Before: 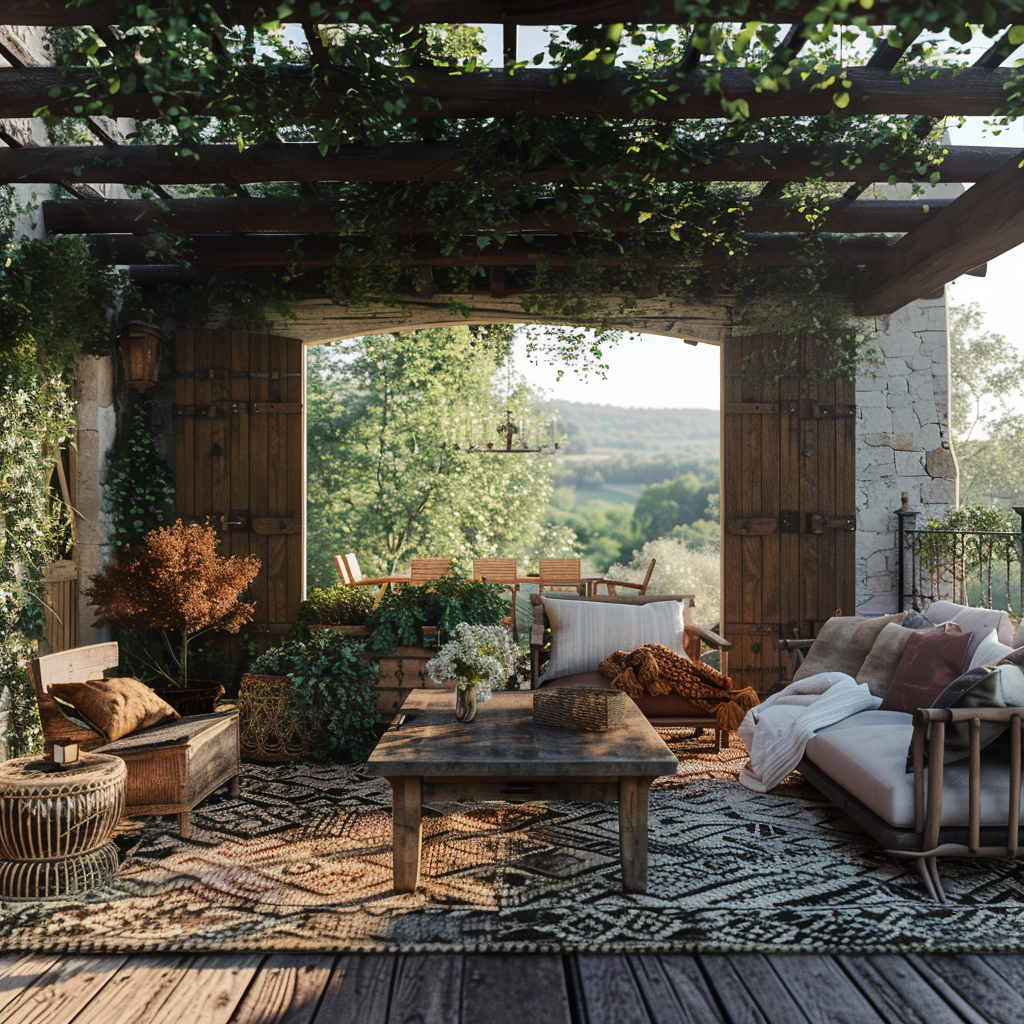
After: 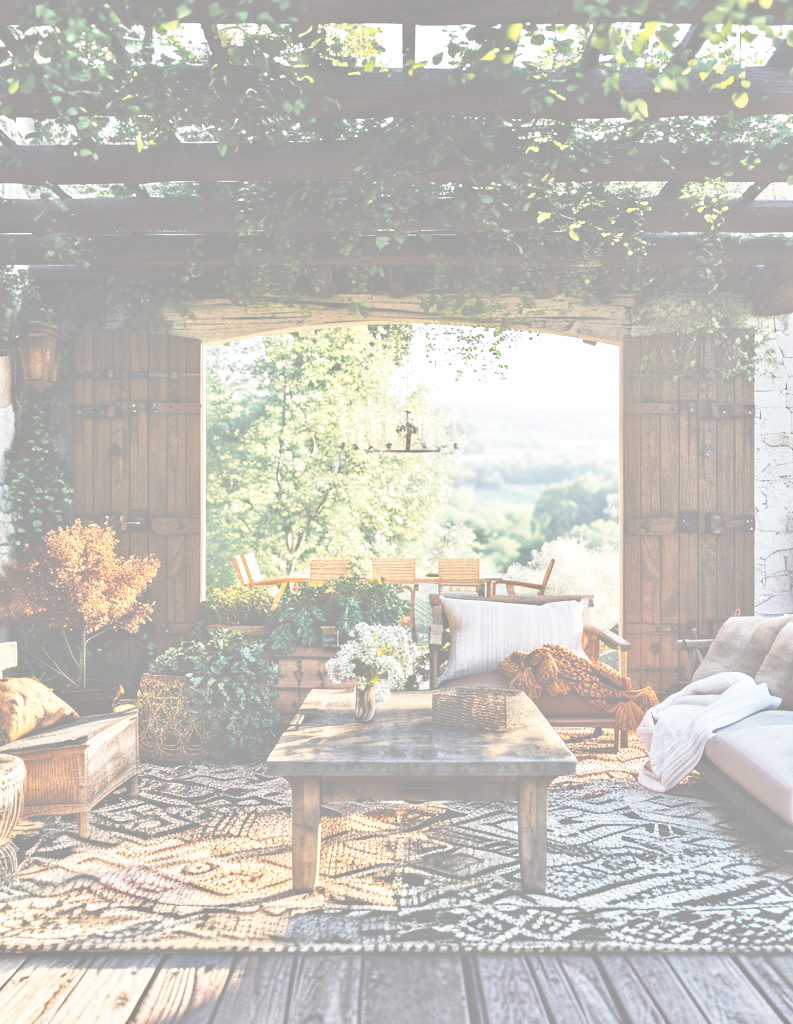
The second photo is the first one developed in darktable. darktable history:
exposure: black level correction -0.062, exposure -0.05 EV, compensate highlight preservation false
crop: left 9.88%, right 12.664%
white balance: red 1.004, blue 1.024
contrast brightness saturation: brightness 0.18, saturation -0.5
base curve: curves: ch0 [(0, 0) (0.028, 0.03) (0.121, 0.232) (0.46, 0.748) (0.859, 0.968) (1, 1)], preserve colors none
color balance rgb: linear chroma grading › global chroma 9%, perceptual saturation grading › global saturation 36%, perceptual saturation grading › shadows 35%, perceptual brilliance grading › global brilliance 15%, perceptual brilliance grading › shadows -35%, global vibrance 15%
tone equalizer: -7 EV 0.15 EV, -6 EV 0.6 EV, -5 EV 1.15 EV, -4 EV 1.33 EV, -3 EV 1.15 EV, -2 EV 0.6 EV, -1 EV 0.15 EV, mask exposure compensation -0.5 EV
